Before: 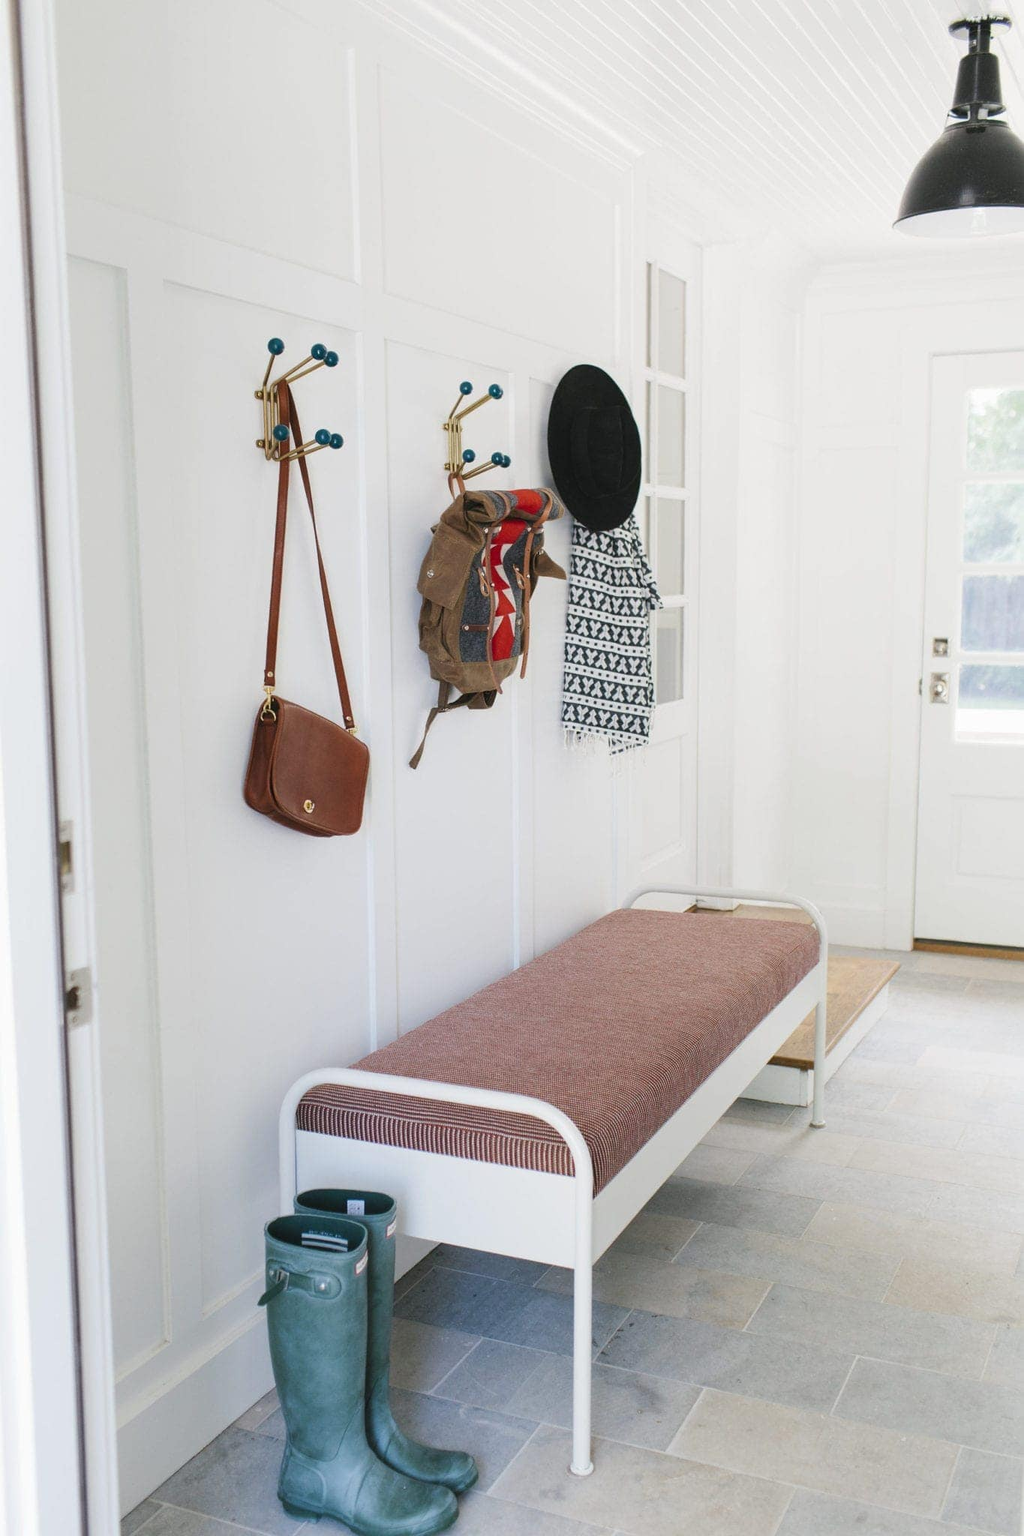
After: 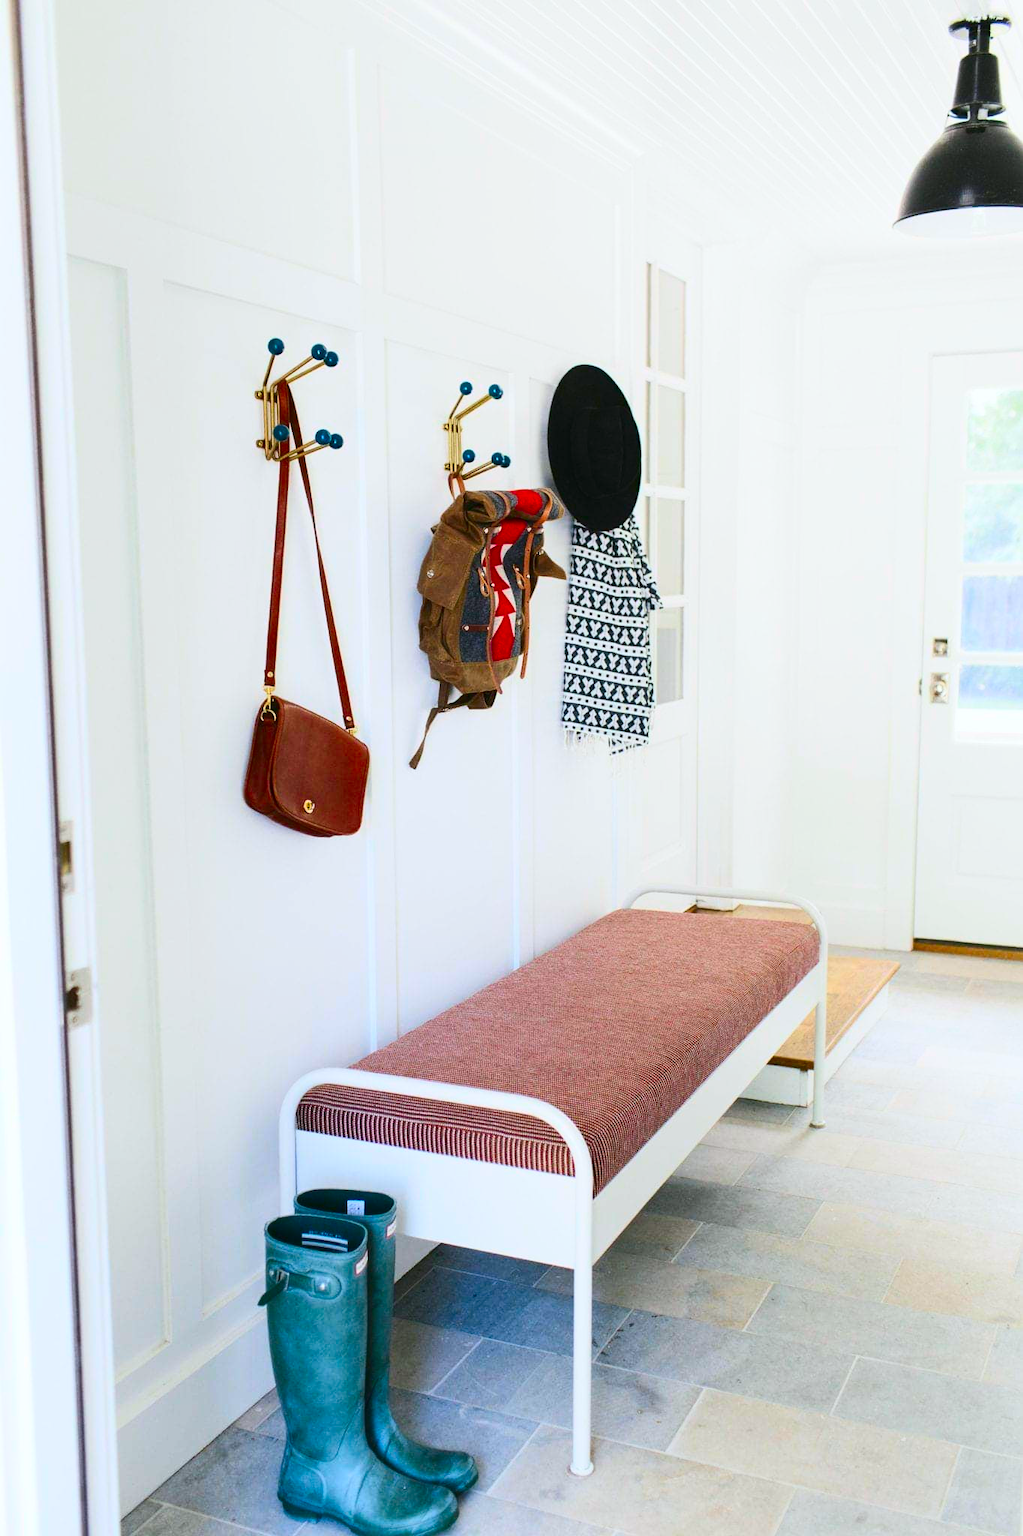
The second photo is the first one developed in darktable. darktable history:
contrast brightness saturation: contrast 0.26, brightness 0.02, saturation 0.87
white balance: red 0.986, blue 1.01
